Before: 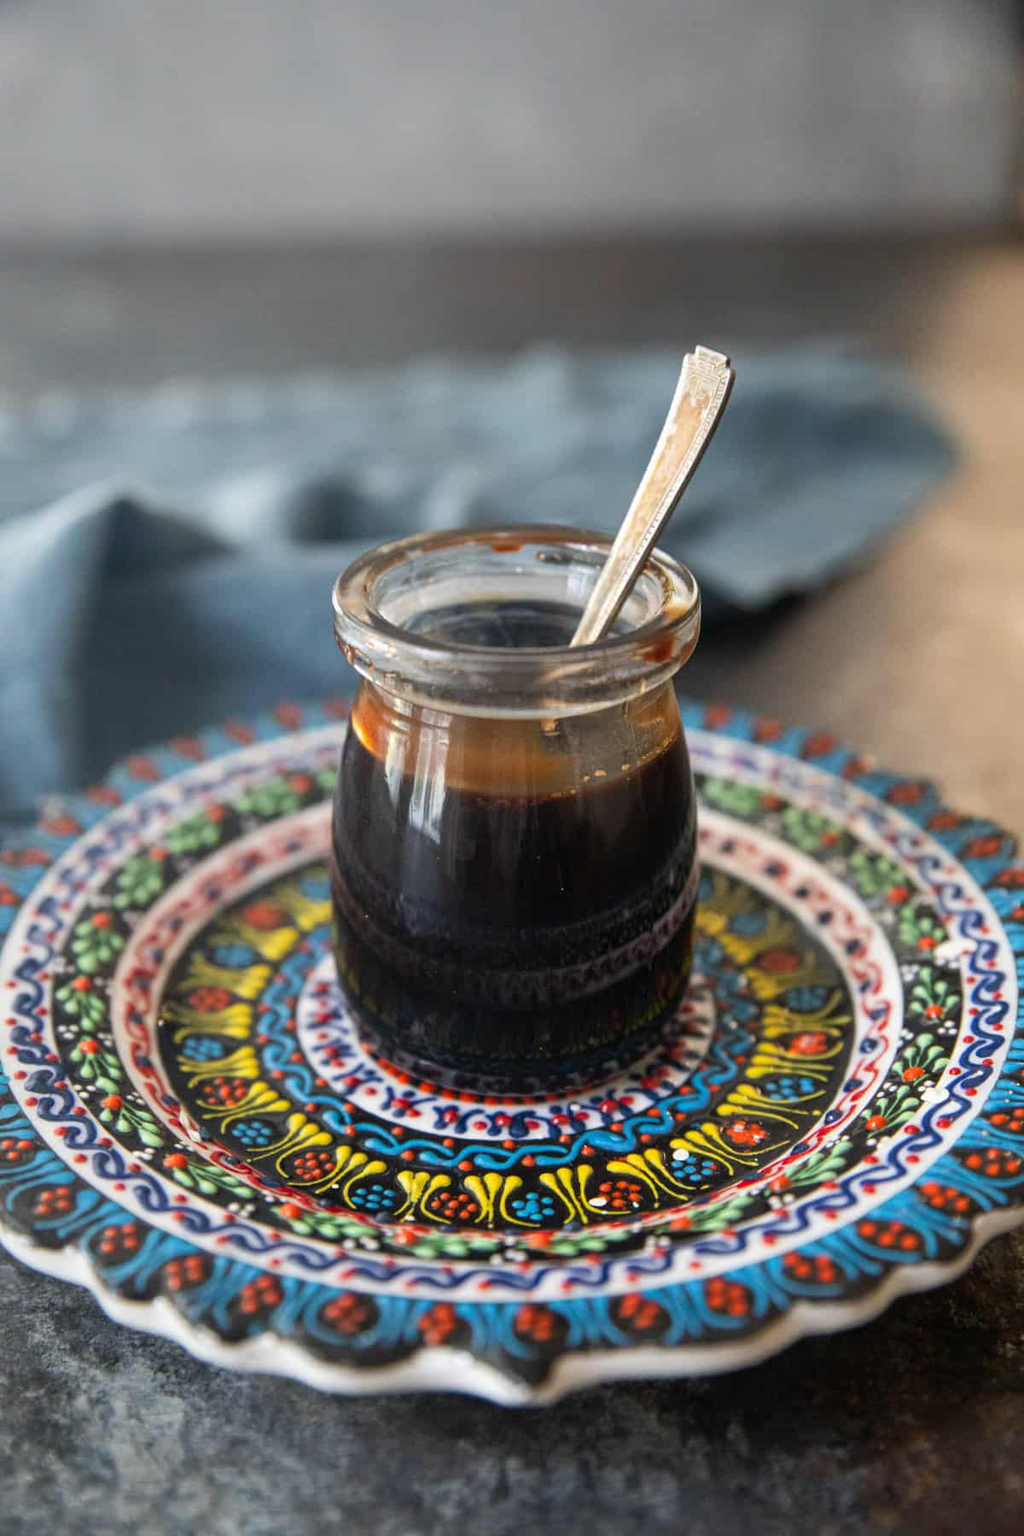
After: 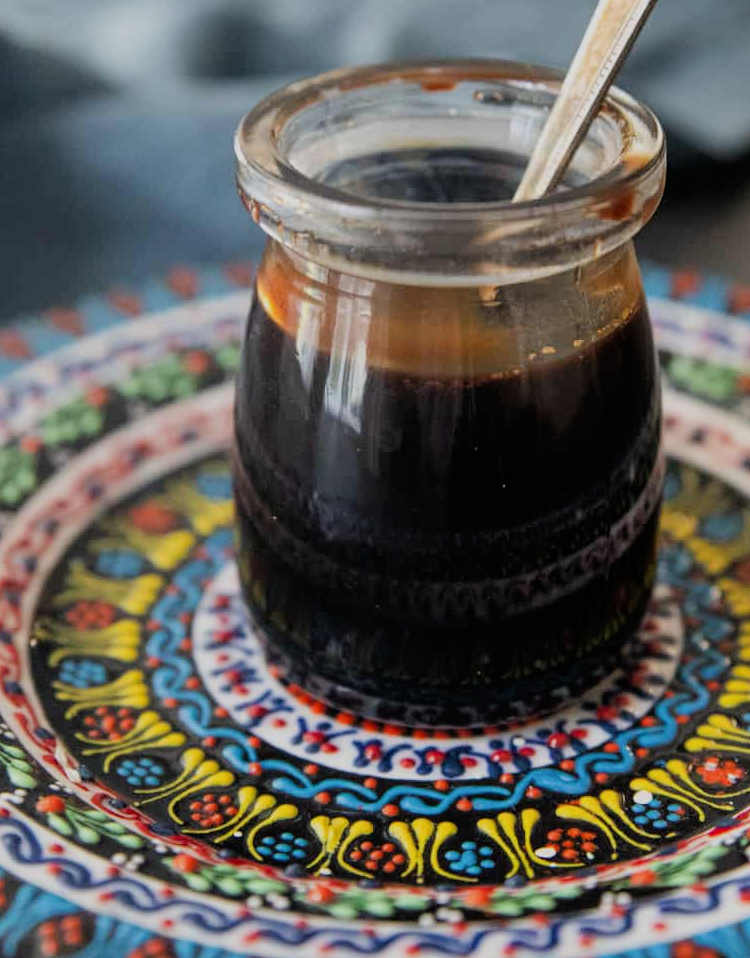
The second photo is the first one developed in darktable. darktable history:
filmic rgb: black relative exposure -7.99 EV, white relative exposure 3.96 EV, hardness 4.19, contrast 0.993
levels: black 0.091%
crop: left 12.974%, top 30.904%, right 24.512%, bottom 15.825%
